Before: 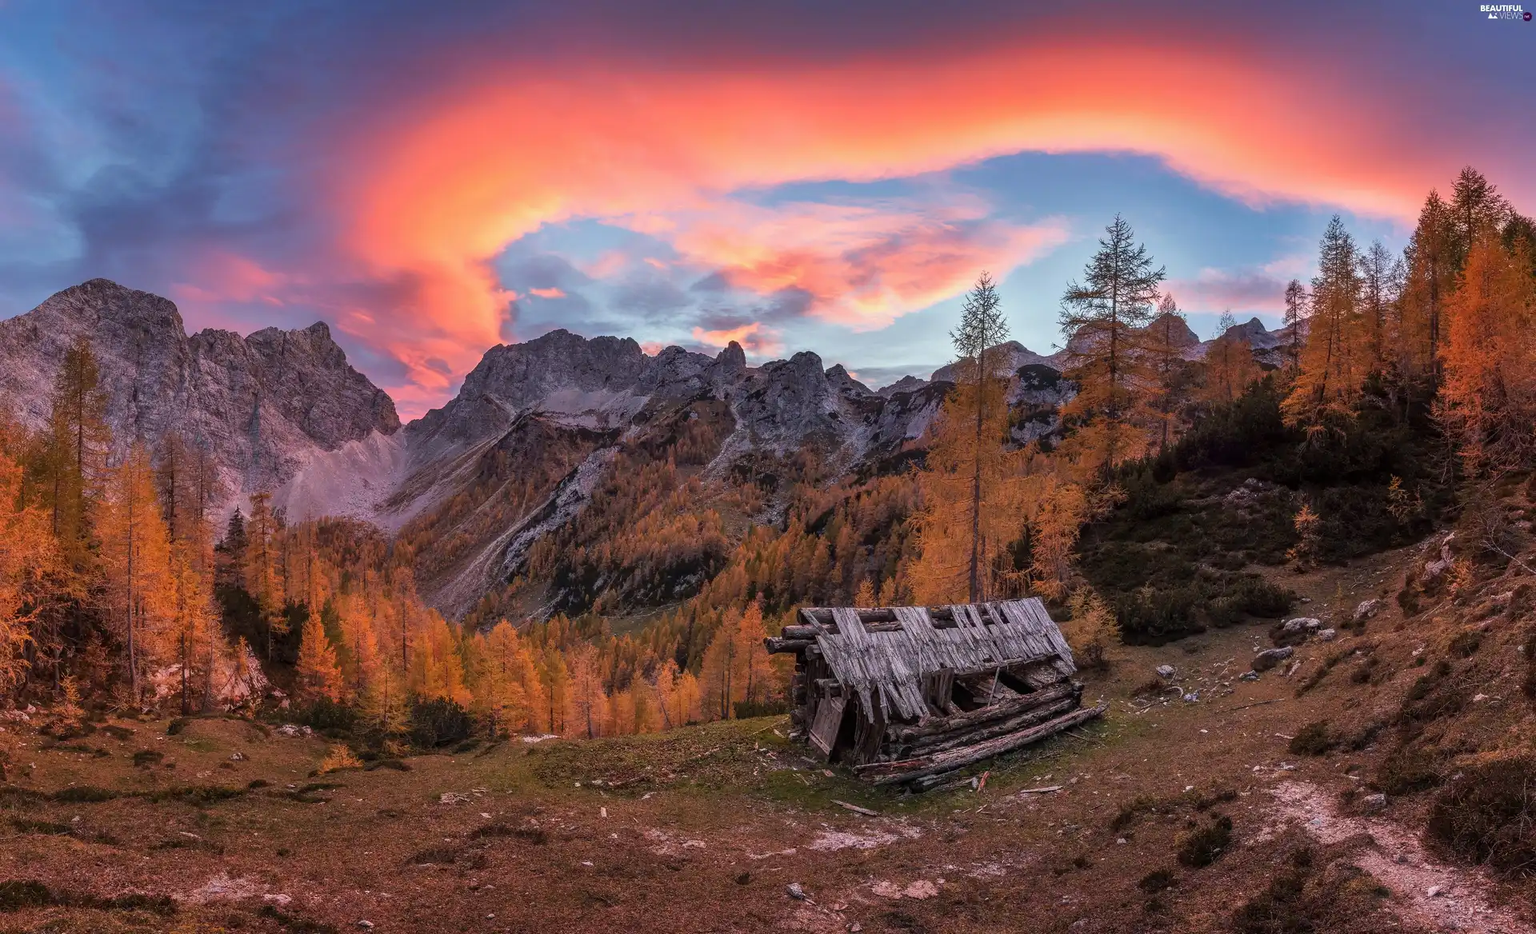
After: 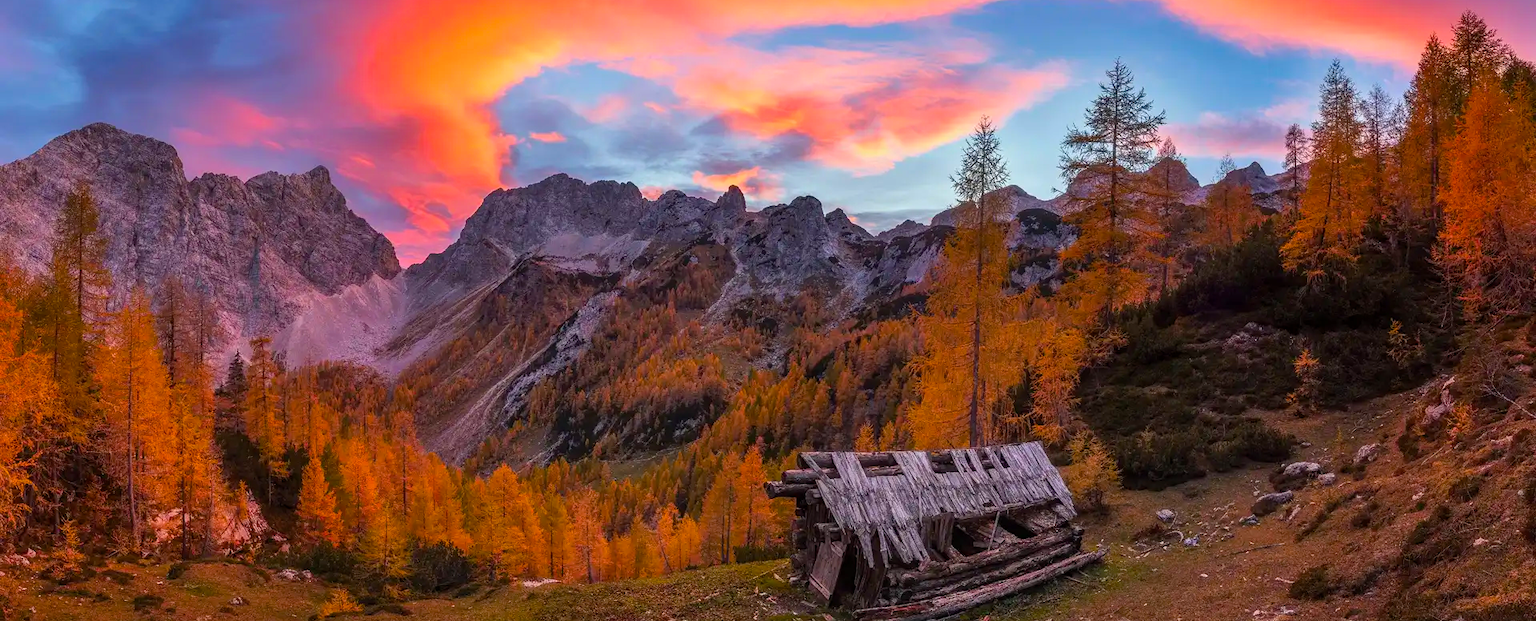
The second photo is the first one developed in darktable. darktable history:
crop: top 16.727%, bottom 16.727%
color balance rgb: linear chroma grading › global chroma 15%, perceptual saturation grading › global saturation 30%
